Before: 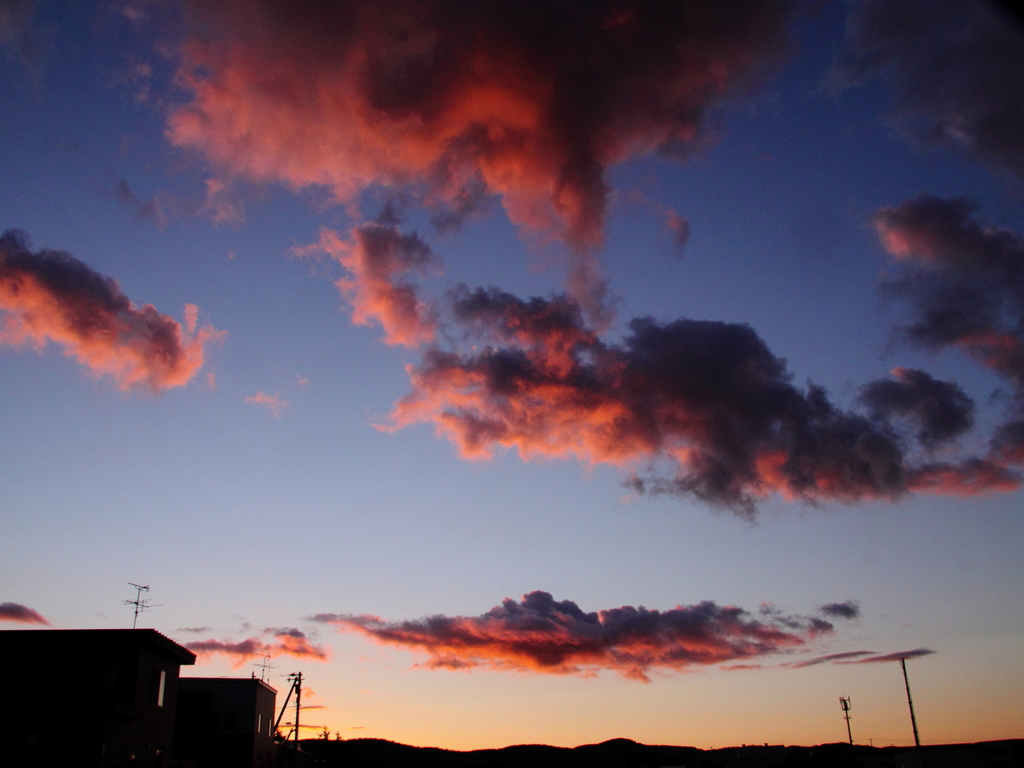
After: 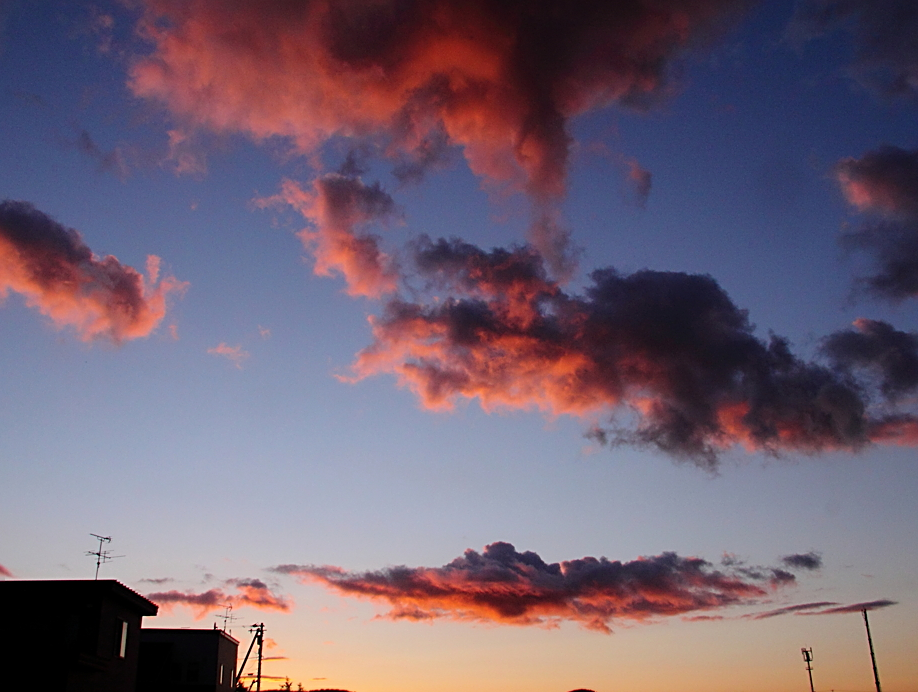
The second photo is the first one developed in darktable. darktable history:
crop: left 3.741%, top 6.475%, right 6.594%, bottom 3.336%
sharpen: on, module defaults
